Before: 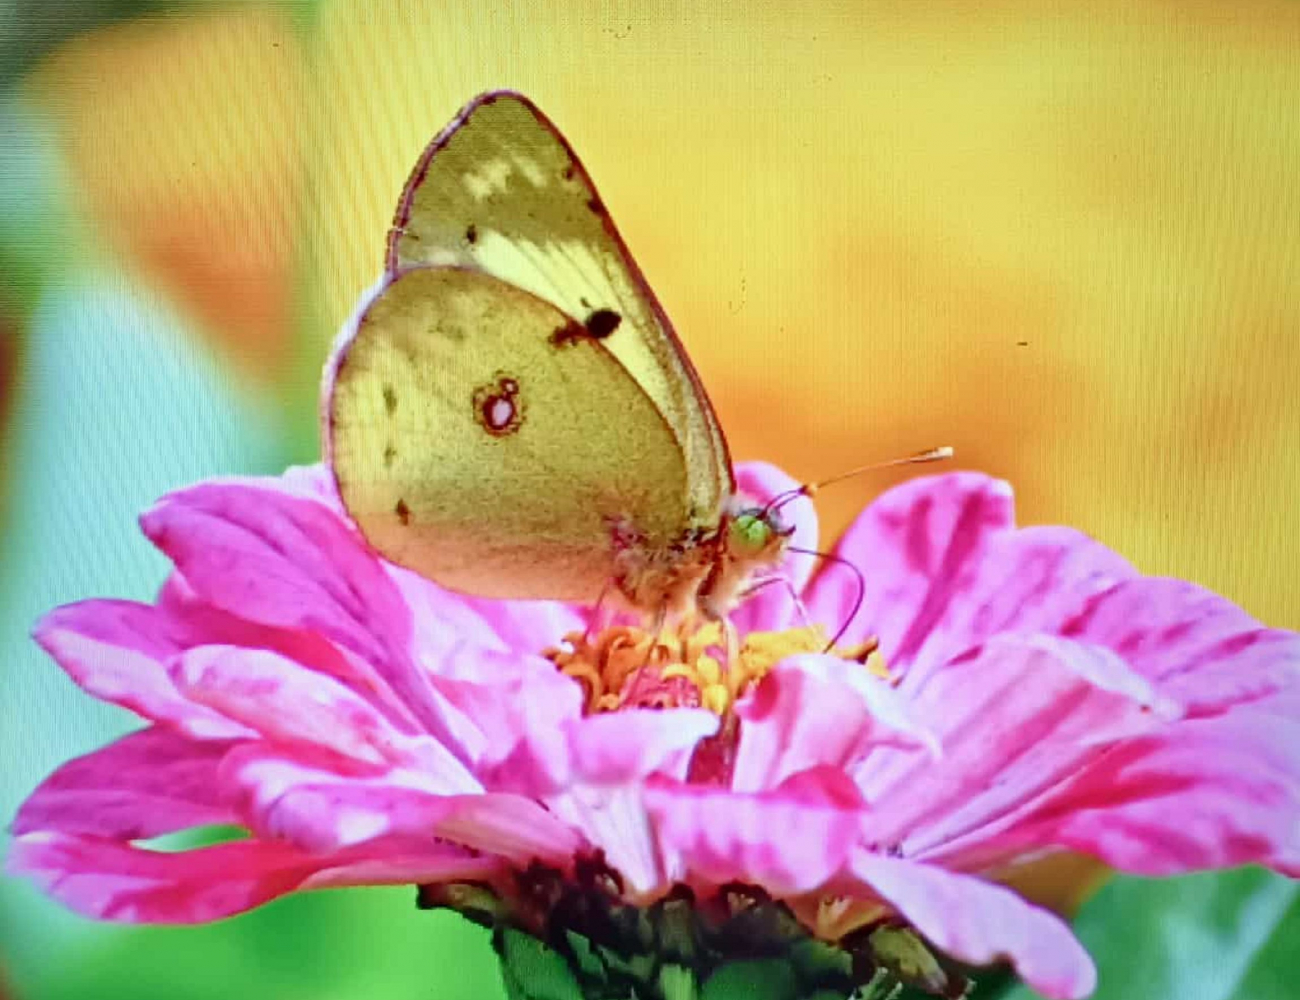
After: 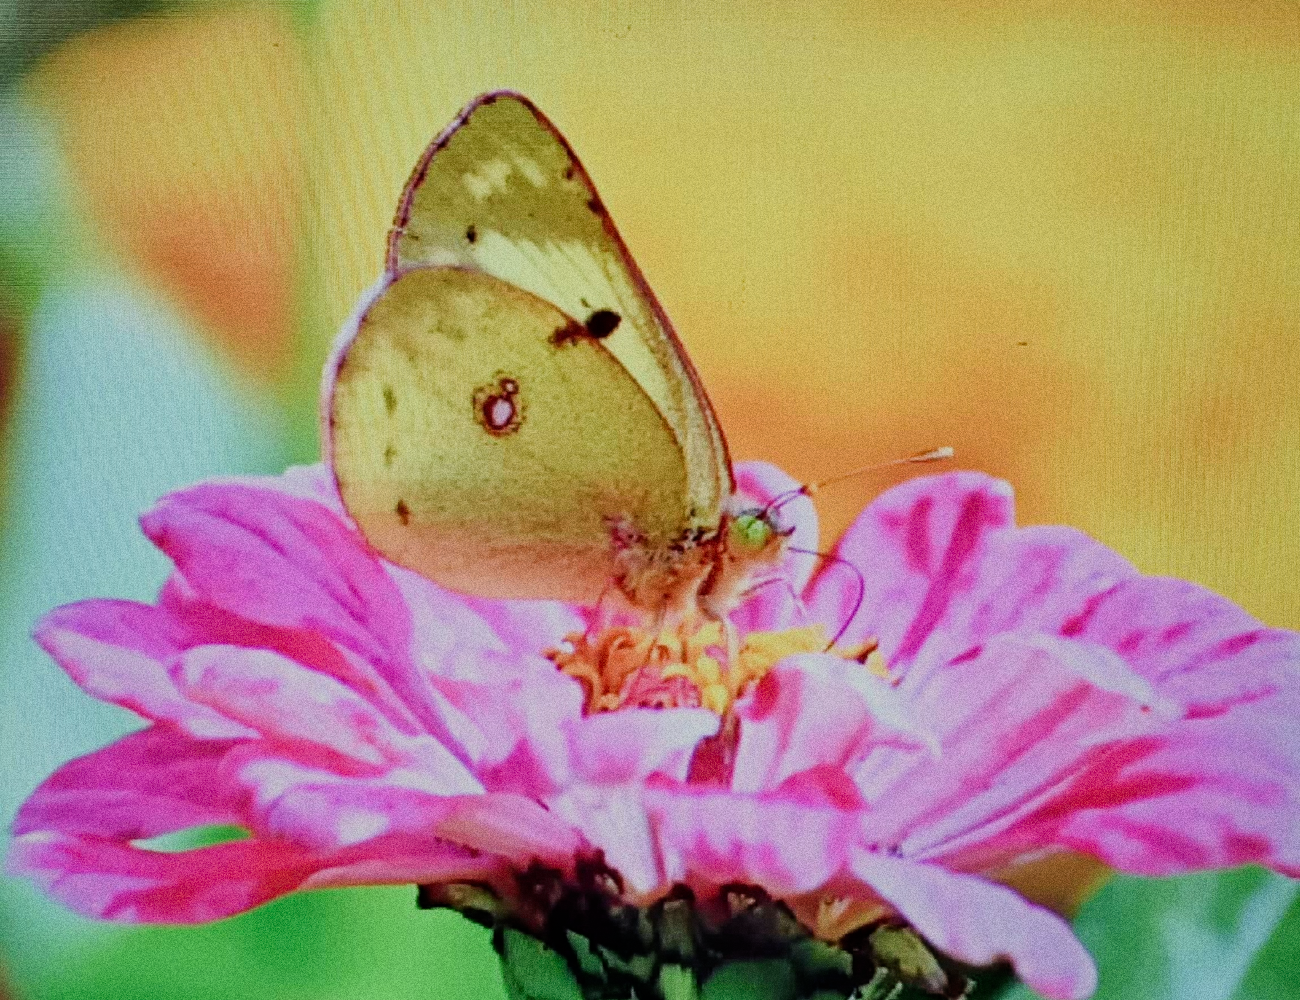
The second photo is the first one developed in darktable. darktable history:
filmic rgb: black relative exposure -6.98 EV, white relative exposure 5.63 EV, hardness 2.86
grain: coarseness 0.09 ISO, strength 40%
